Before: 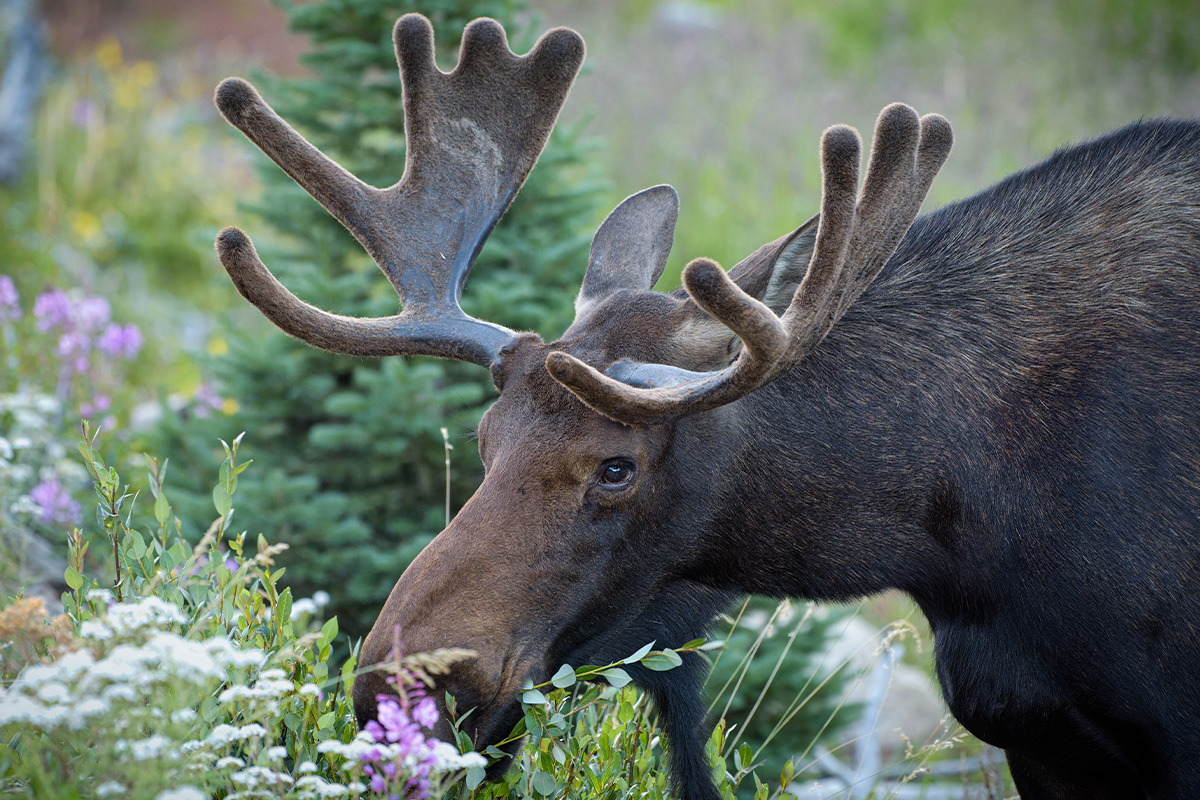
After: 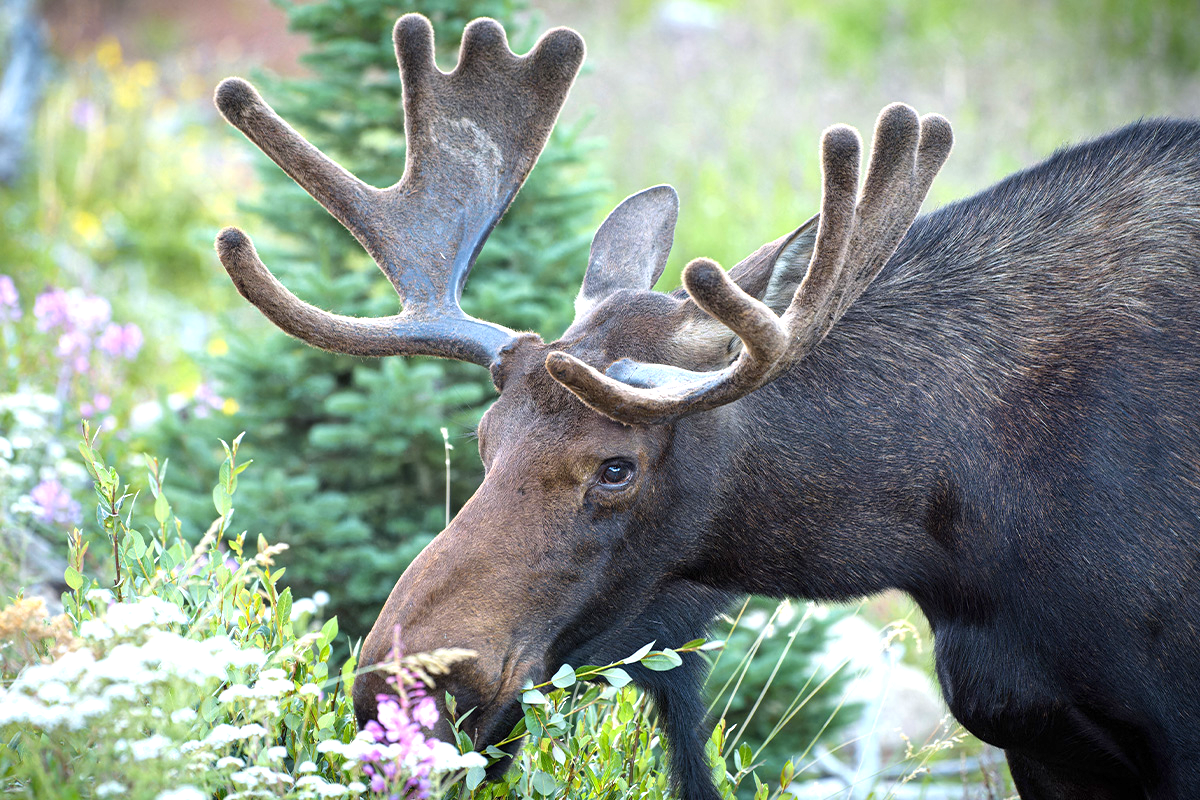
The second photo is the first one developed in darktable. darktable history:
exposure: exposure 0.994 EV, compensate highlight preservation false
